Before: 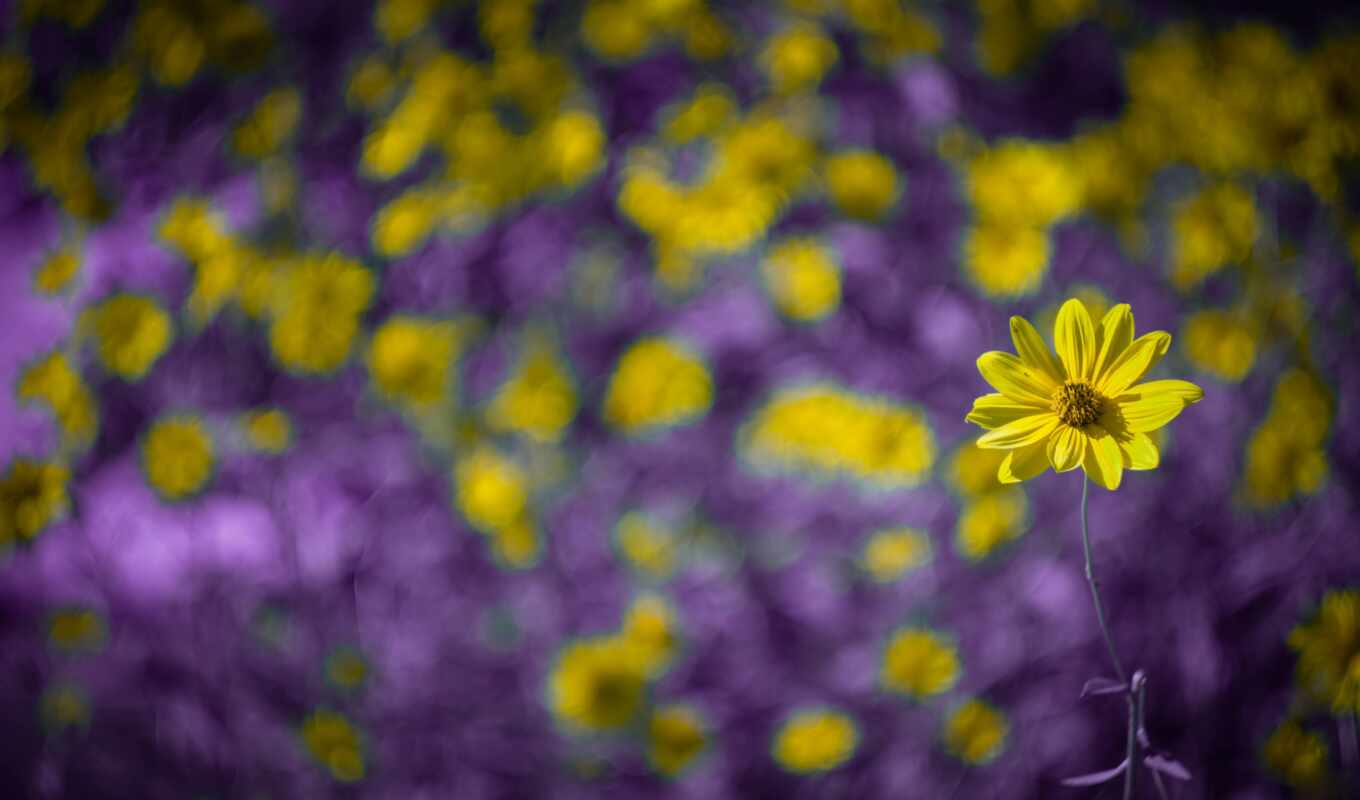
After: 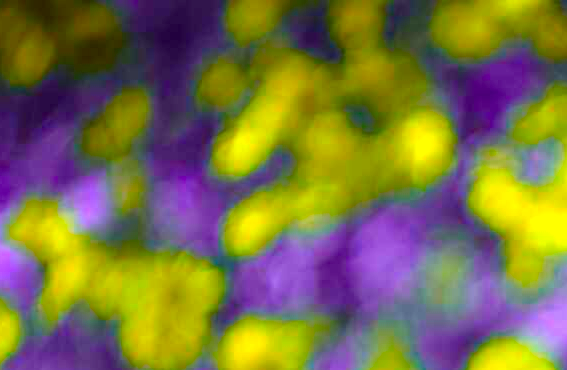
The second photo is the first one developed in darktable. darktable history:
exposure: black level correction 0, exposure 1.105 EV, compensate highlight preservation false
crop and rotate: left 11.044%, top 0.12%, right 47.234%, bottom 53.558%
color correction: highlights a* -11.11, highlights b* 9.81, saturation 1.71
